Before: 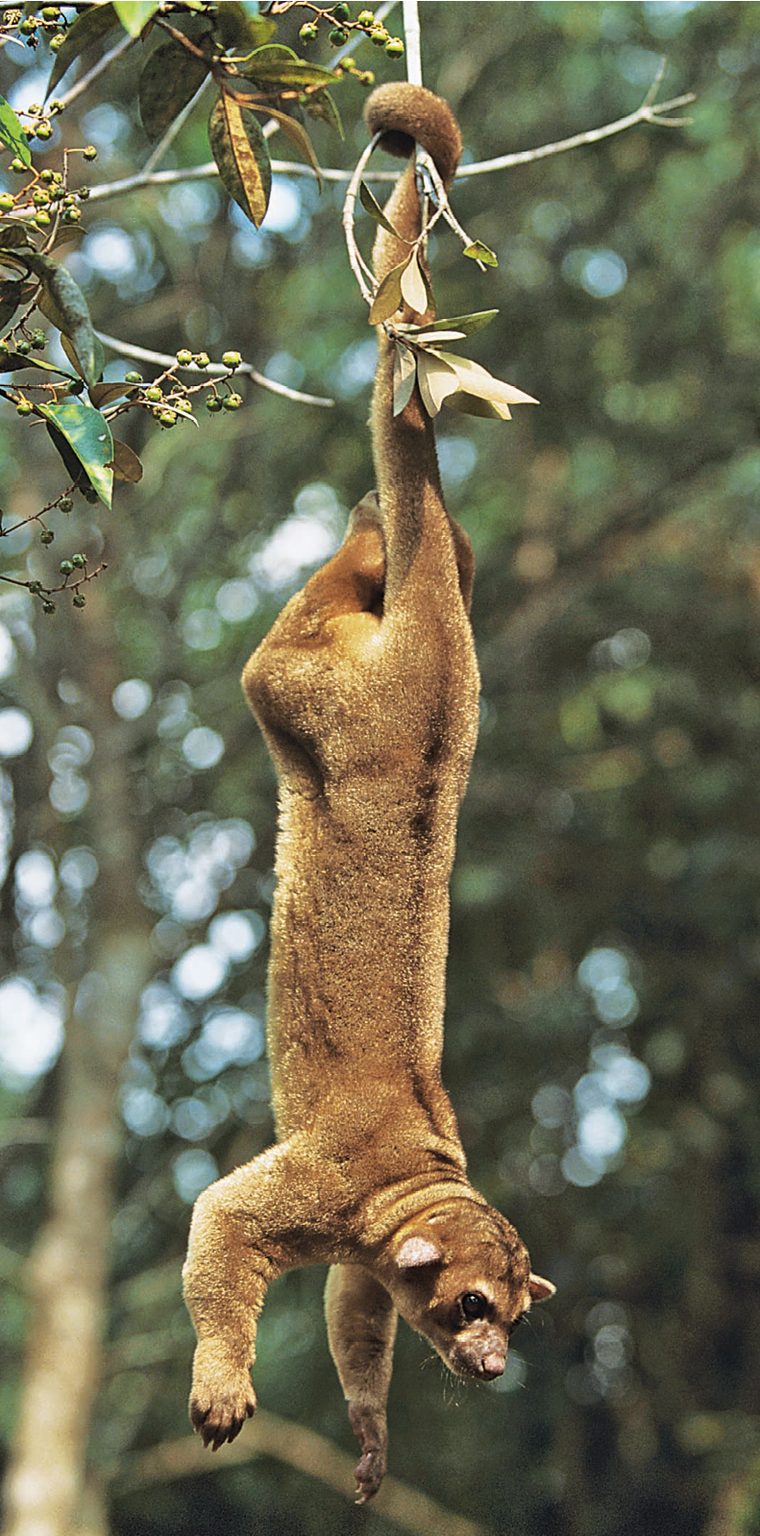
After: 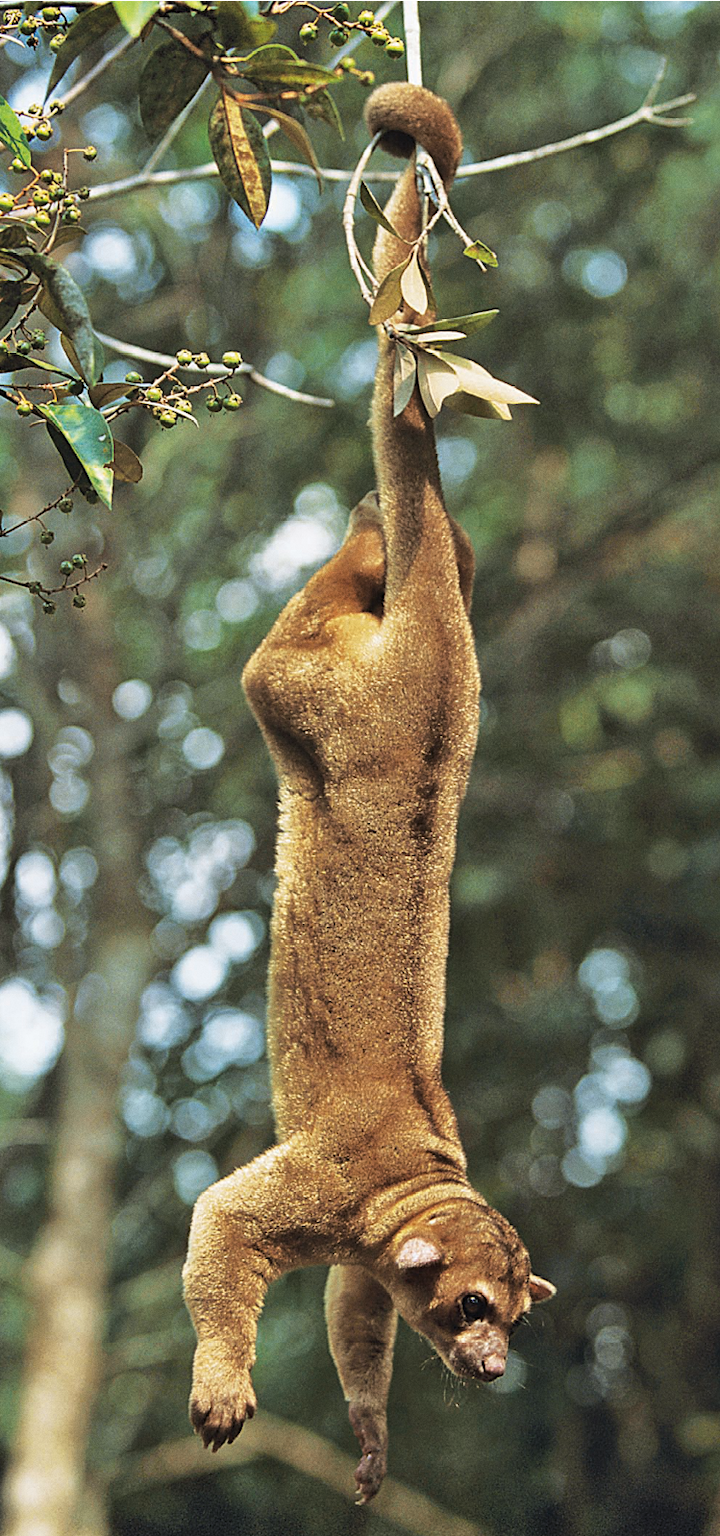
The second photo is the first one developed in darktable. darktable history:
grain: coarseness 0.09 ISO, strength 16.61%
crop and rotate: right 5.167%
